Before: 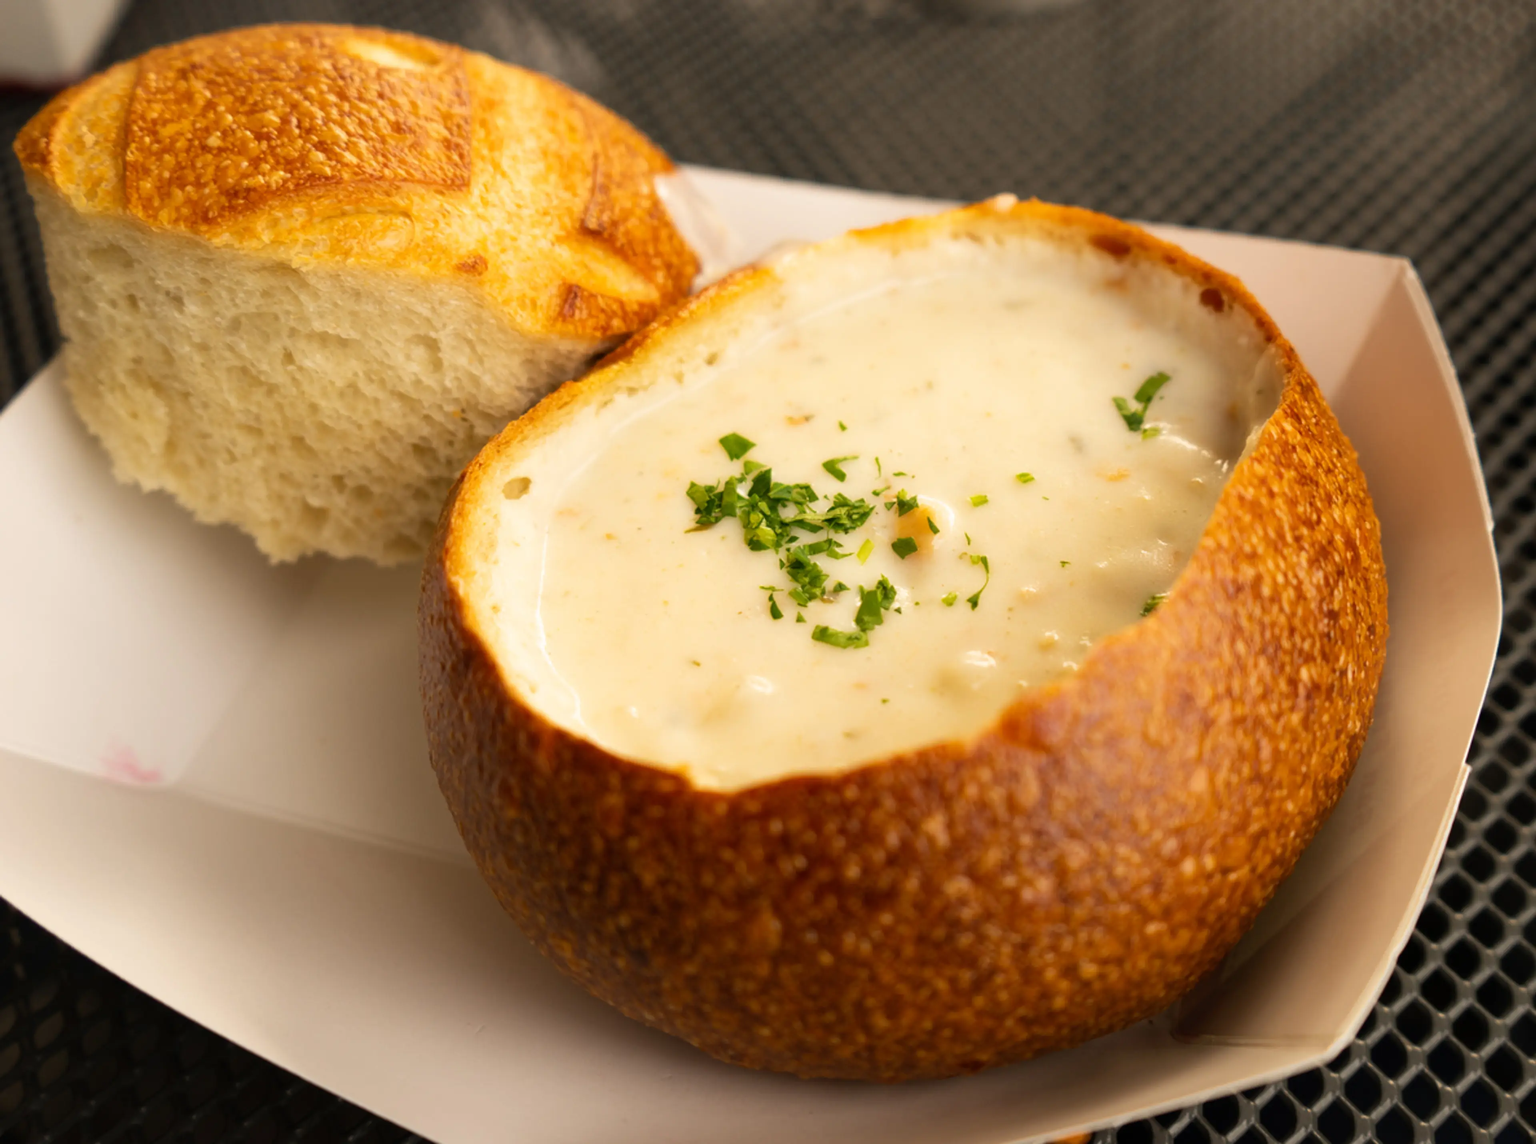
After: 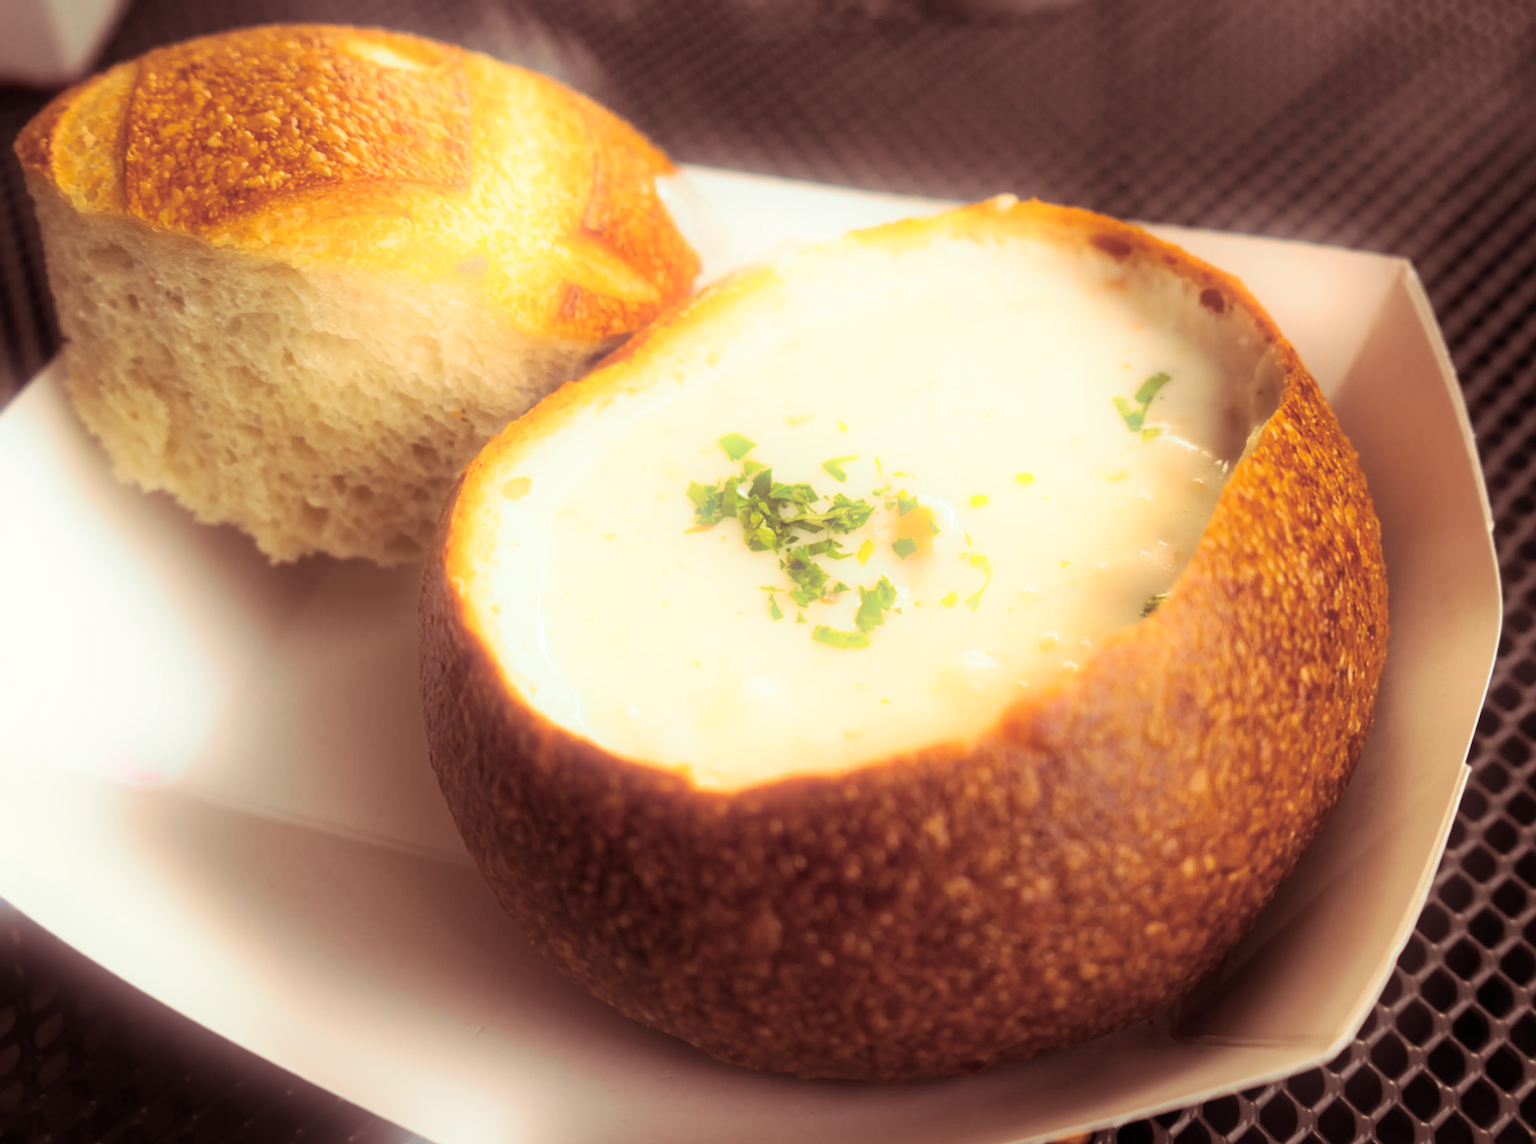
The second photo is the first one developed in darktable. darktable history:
split-toning: highlights › hue 180°
bloom: threshold 82.5%, strength 16.25%
